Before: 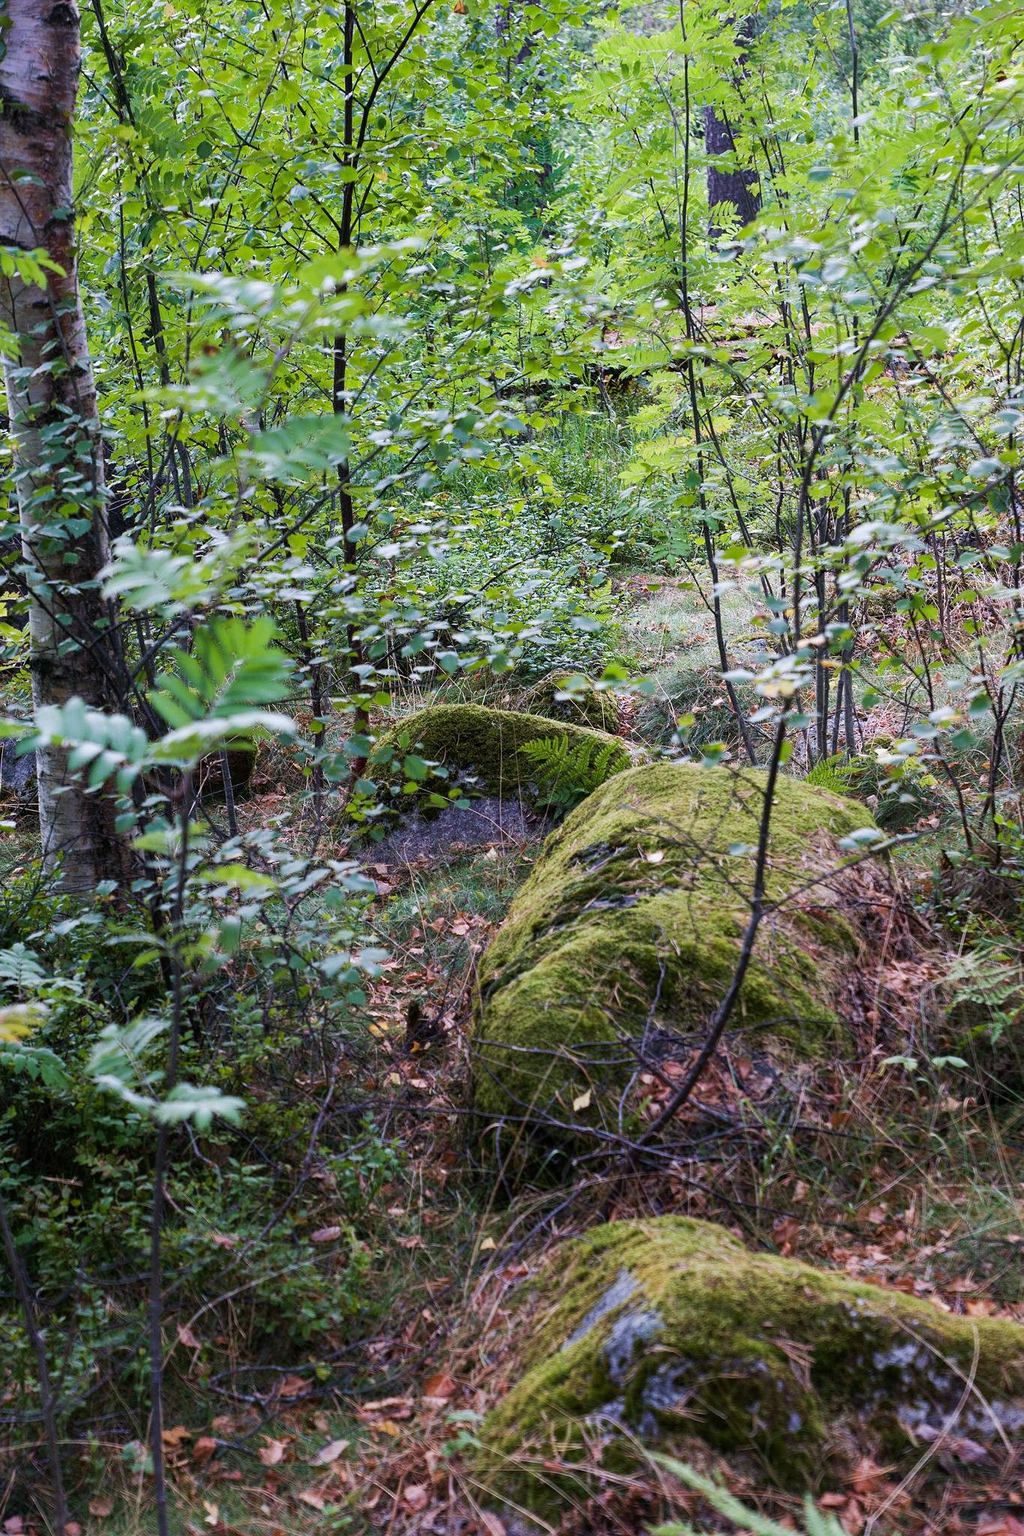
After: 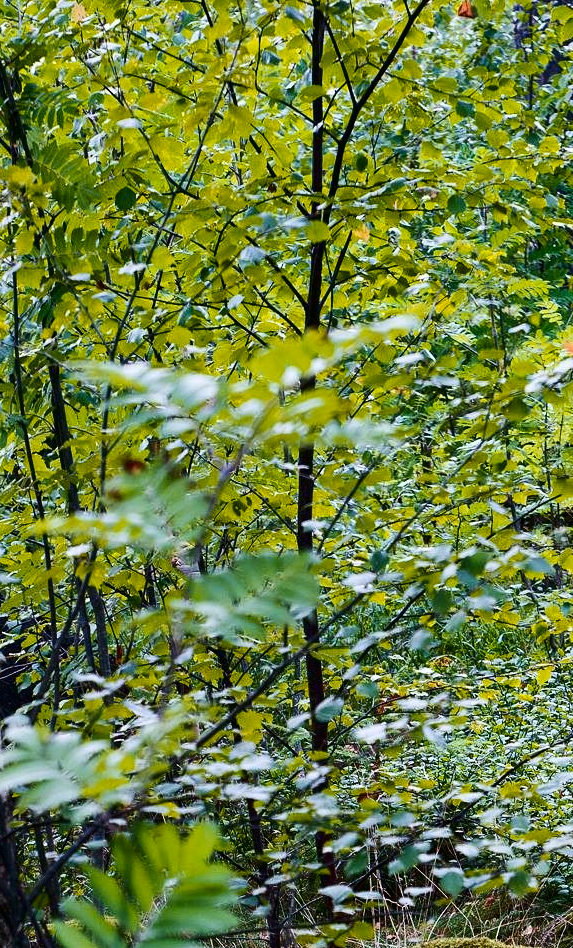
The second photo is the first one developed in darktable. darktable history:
contrast brightness saturation: contrast 0.2, brightness -0.11, saturation 0.1
color zones: curves: ch1 [(0.239, 0.552) (0.75, 0.5)]; ch2 [(0.25, 0.462) (0.749, 0.457)], mix 25.94%
crop and rotate: left 10.817%, top 0.062%, right 47.194%, bottom 53.626%
